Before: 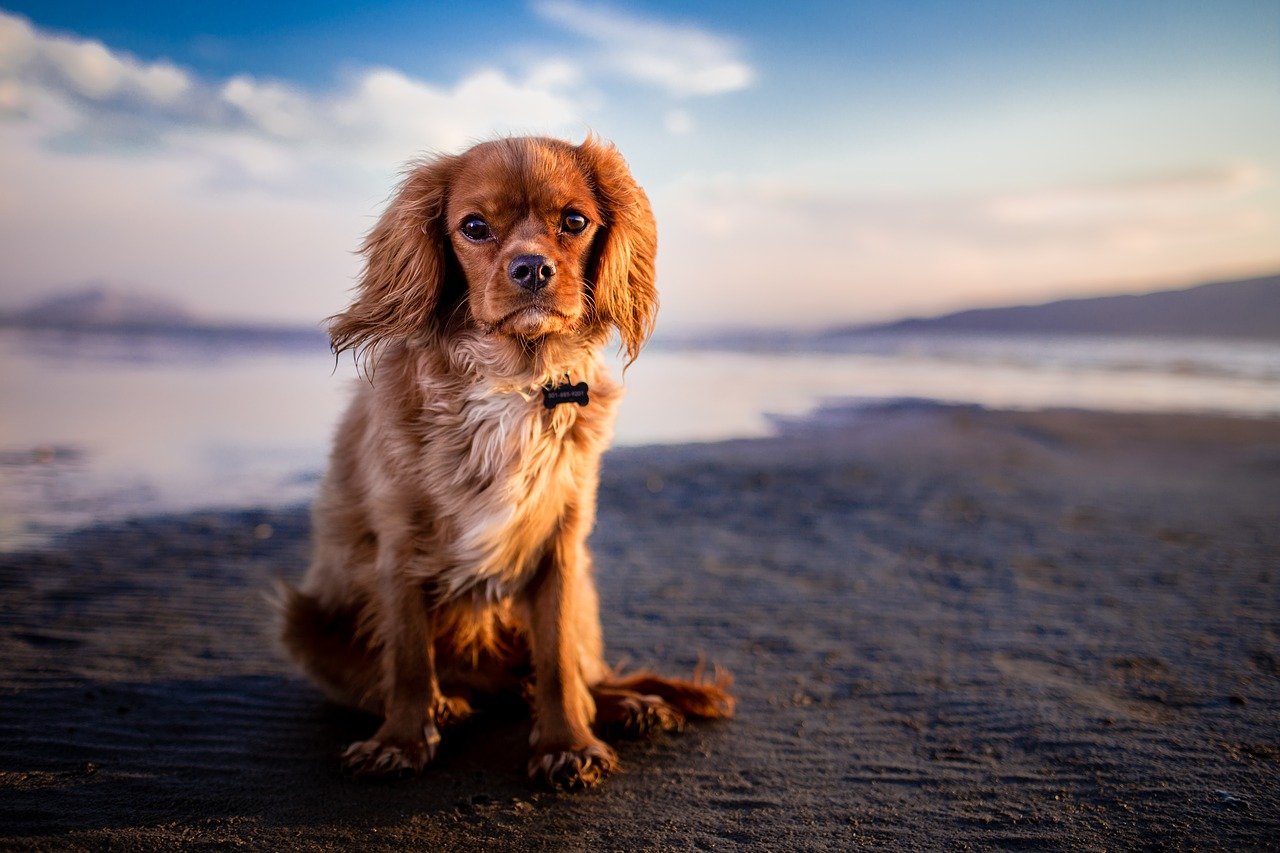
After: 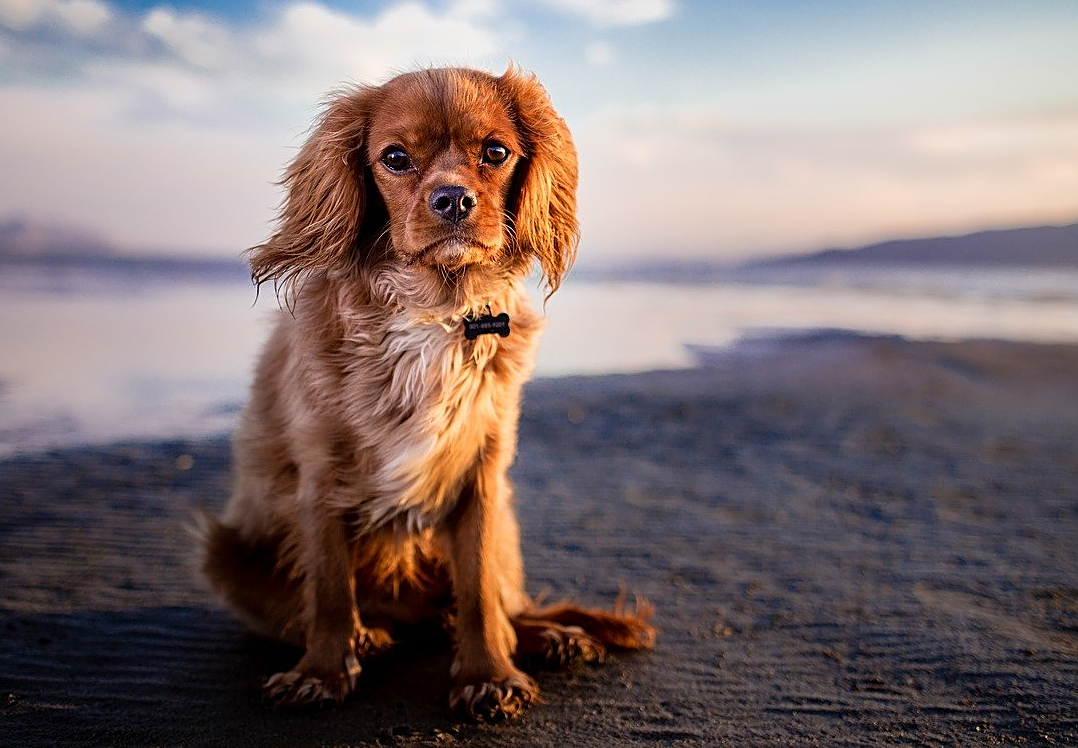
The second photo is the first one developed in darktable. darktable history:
sharpen: on, module defaults
crop: left 6.199%, top 8.197%, right 9.547%, bottom 4.006%
